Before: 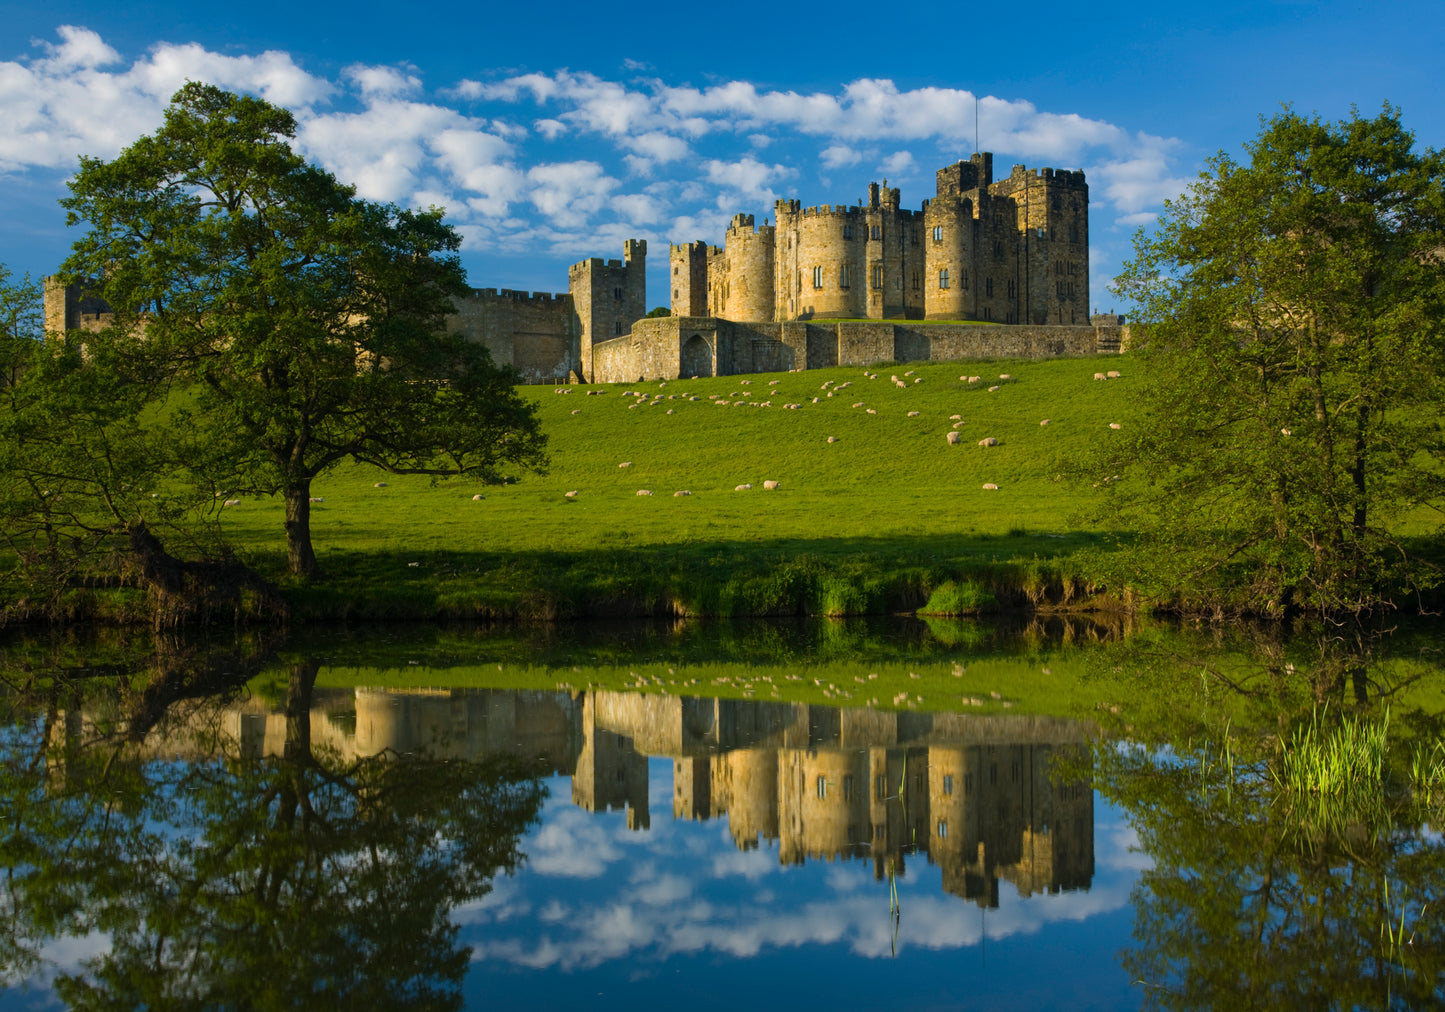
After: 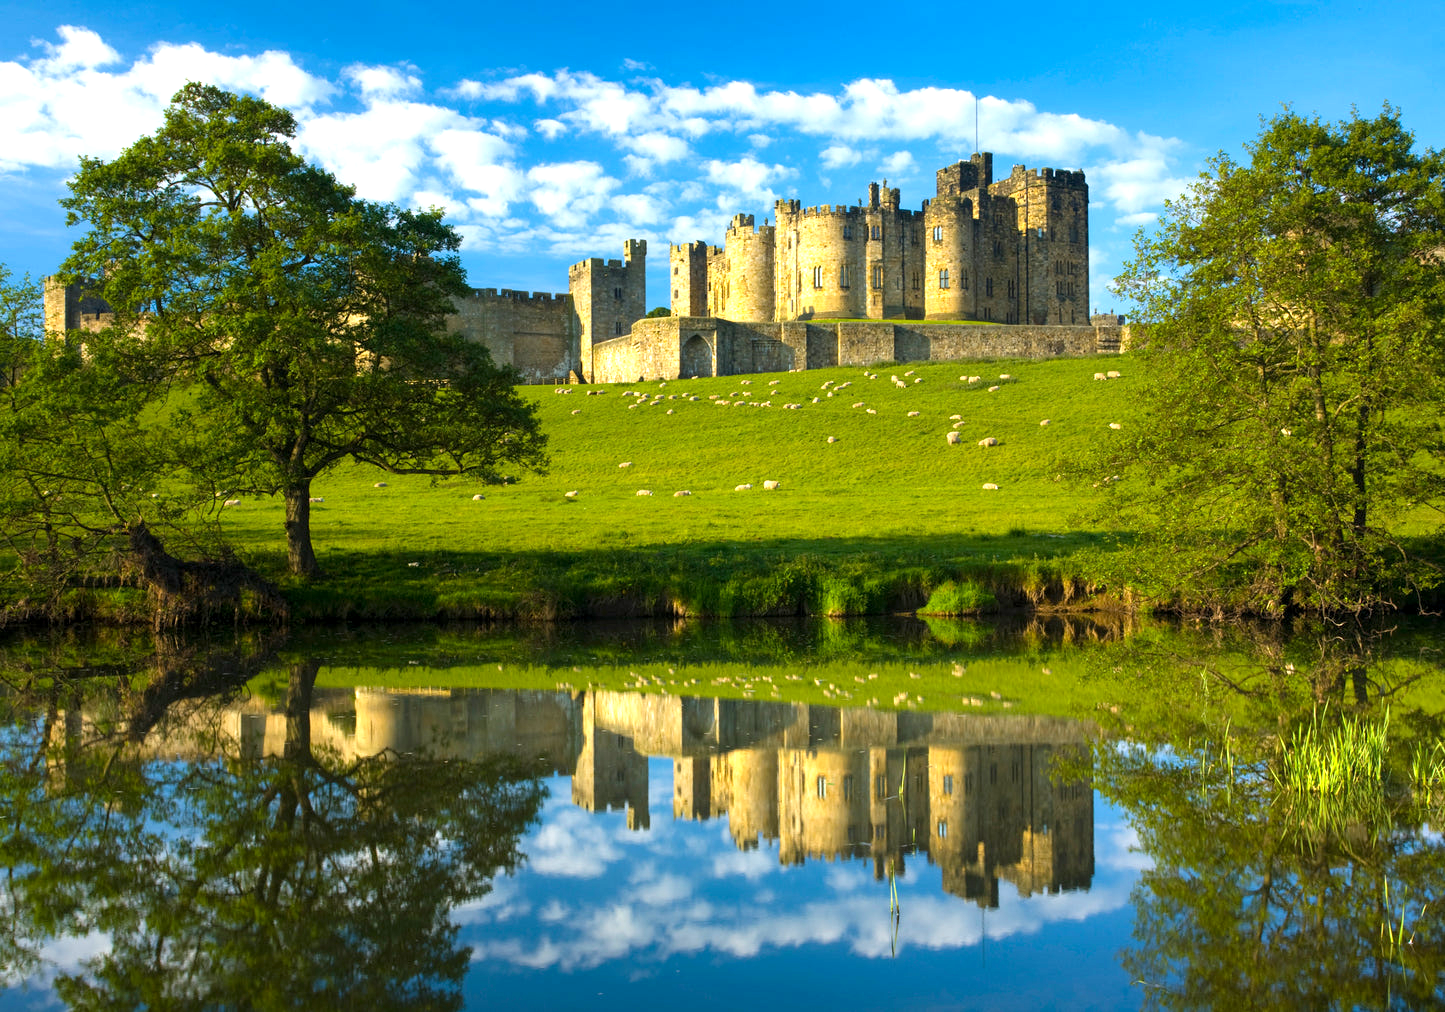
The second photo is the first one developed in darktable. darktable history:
exposure: black level correction 0.001, exposure 1.116 EV, compensate highlight preservation false
